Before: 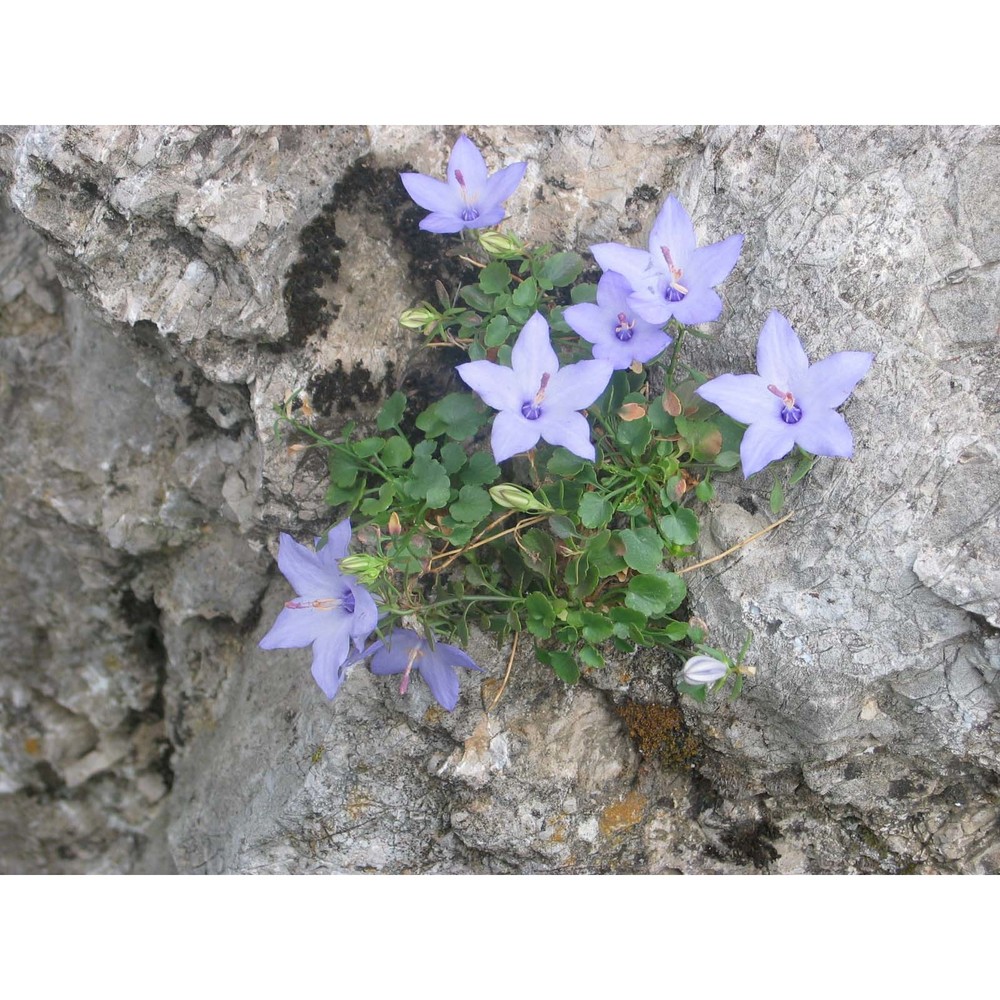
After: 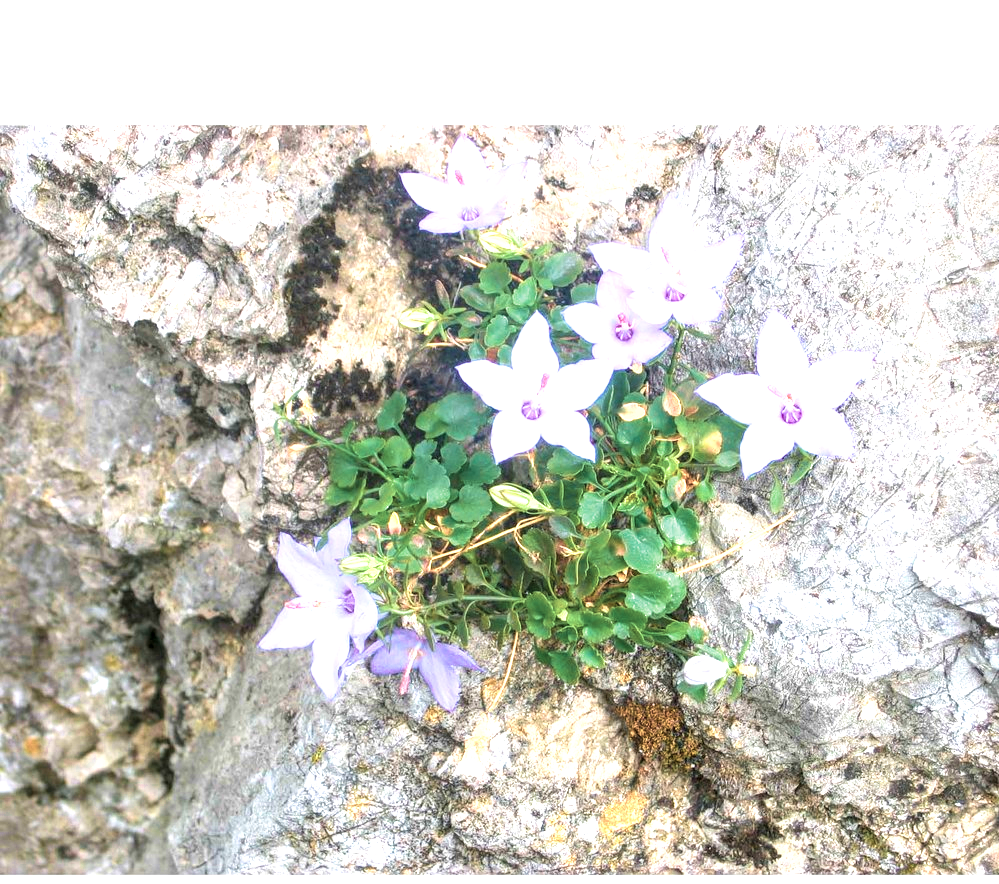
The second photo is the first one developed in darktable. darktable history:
local contrast: highlights 62%, detail 143%, midtone range 0.428
crop and rotate: top 0%, bottom 11.593%
velvia: strength 75%
exposure: exposure 0.6 EV, compensate exposure bias true, compensate highlight preservation false
color zones: curves: ch0 [(0.018, 0.548) (0.197, 0.654) (0.425, 0.447) (0.605, 0.658) (0.732, 0.579)]; ch1 [(0.105, 0.531) (0.224, 0.531) (0.386, 0.39) (0.618, 0.456) (0.732, 0.456) (0.956, 0.421)]; ch2 [(0.039, 0.583) (0.215, 0.465) (0.399, 0.544) (0.465, 0.548) (0.614, 0.447) (0.724, 0.43) (0.882, 0.623) (0.956, 0.632)]
tone equalizer: -8 EV -0.386 EV, -7 EV -0.399 EV, -6 EV -0.335 EV, -5 EV -0.186 EV, -3 EV 0.225 EV, -2 EV 0.313 EV, -1 EV 0.409 EV, +0 EV 0.406 EV
